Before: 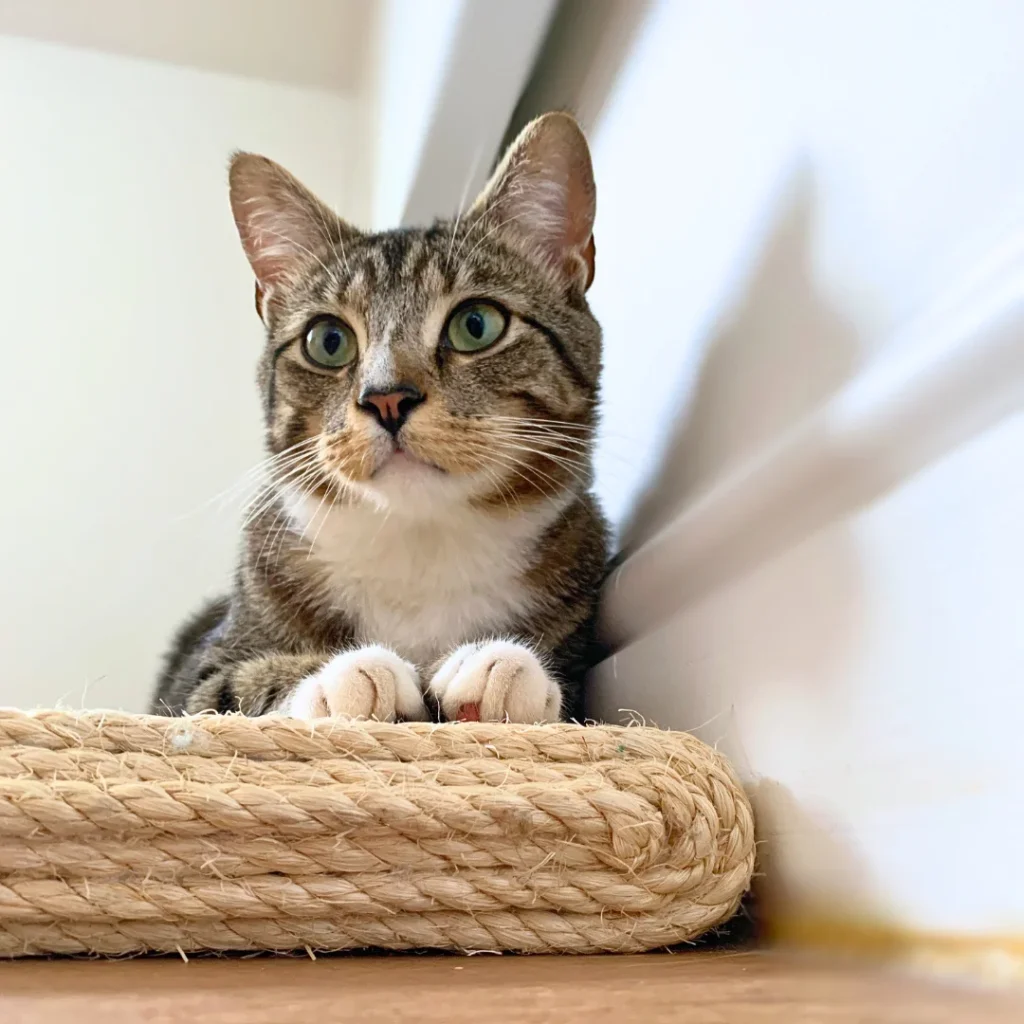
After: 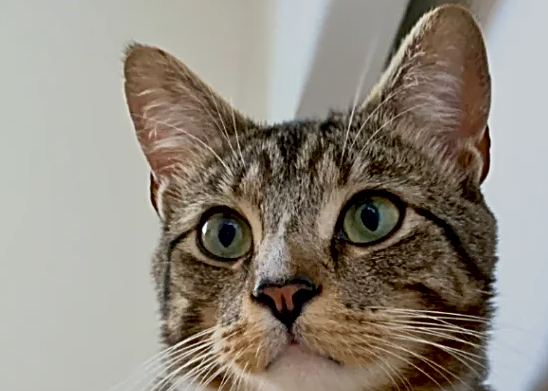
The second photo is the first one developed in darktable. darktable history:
crop: left 10.27%, top 10.637%, right 36.211%, bottom 51.117%
local contrast: mode bilateral grid, contrast 21, coarseness 51, detail 103%, midtone range 0.2
sharpen: radius 2.78
exposure: black level correction 0.009, exposure -0.626 EV, compensate exposure bias true, compensate highlight preservation false
